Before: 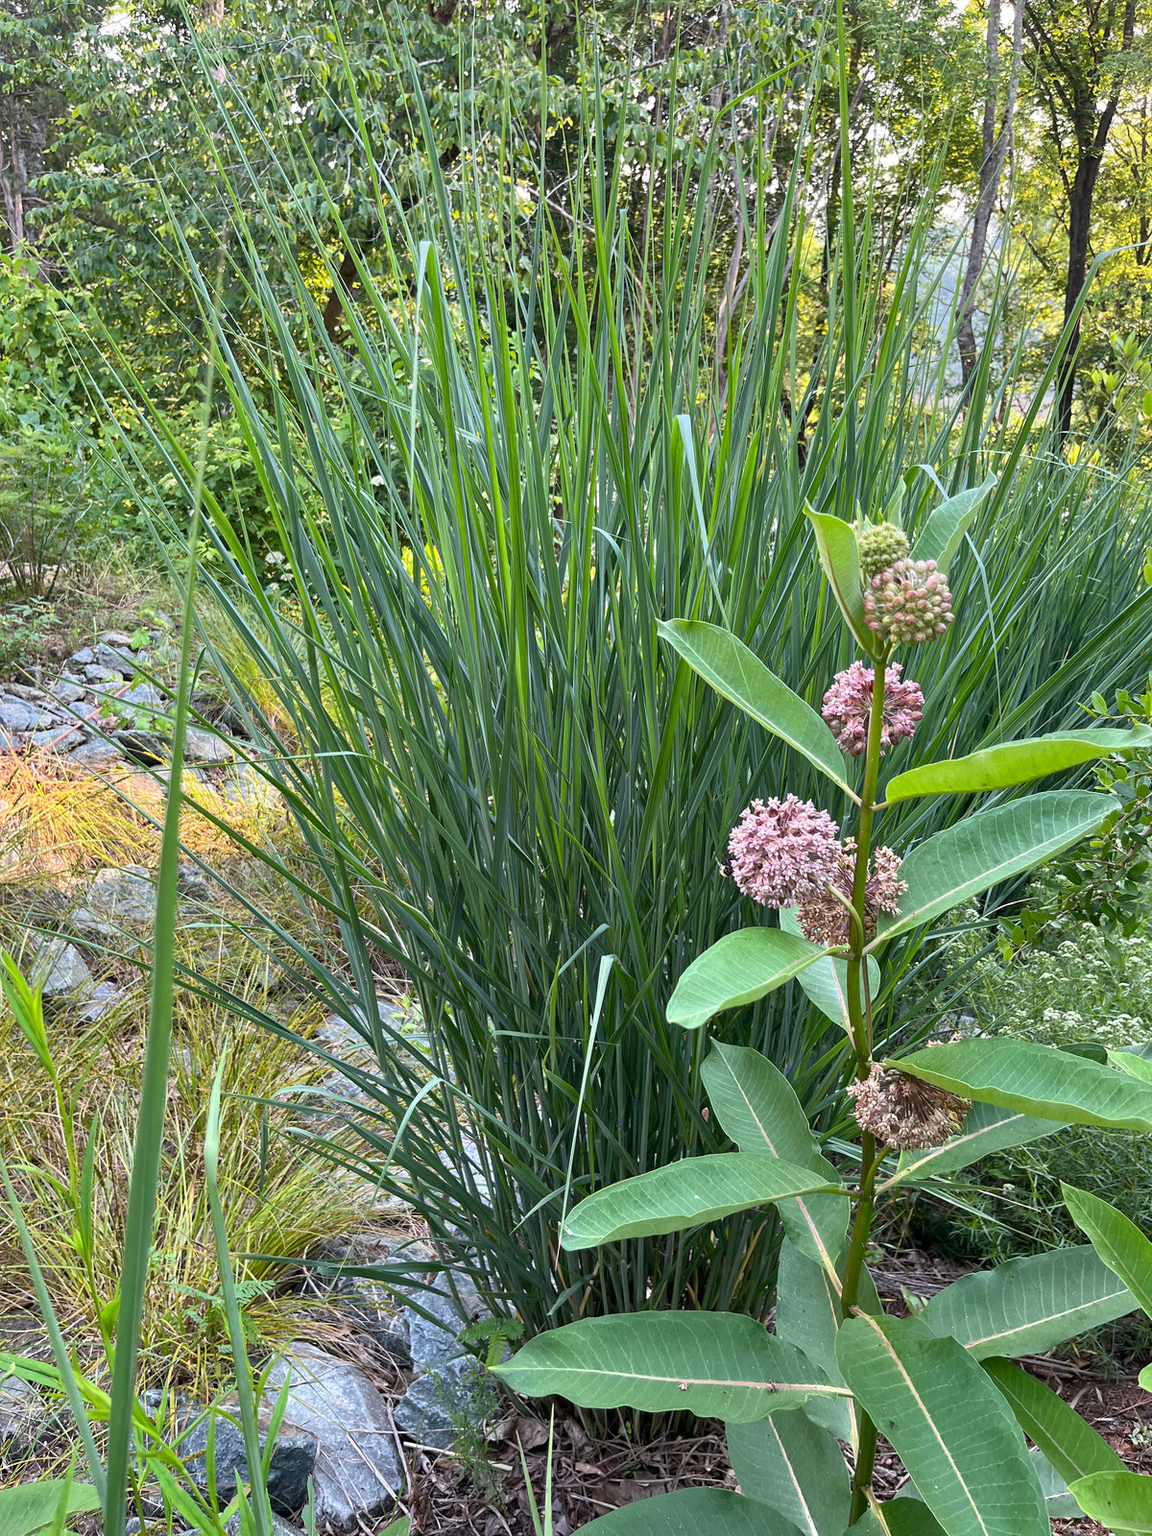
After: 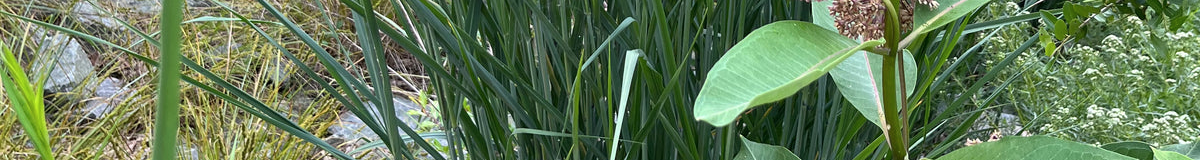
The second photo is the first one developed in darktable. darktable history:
crop and rotate: top 59.084%, bottom 30.916%
contrast brightness saturation: saturation -0.05
